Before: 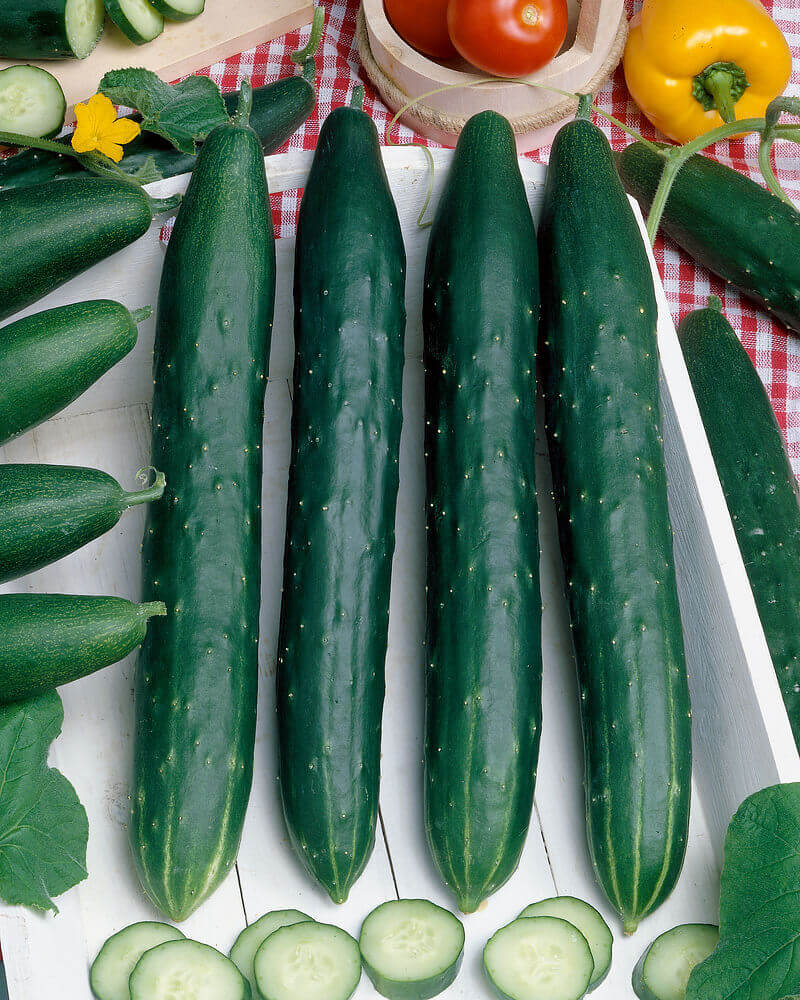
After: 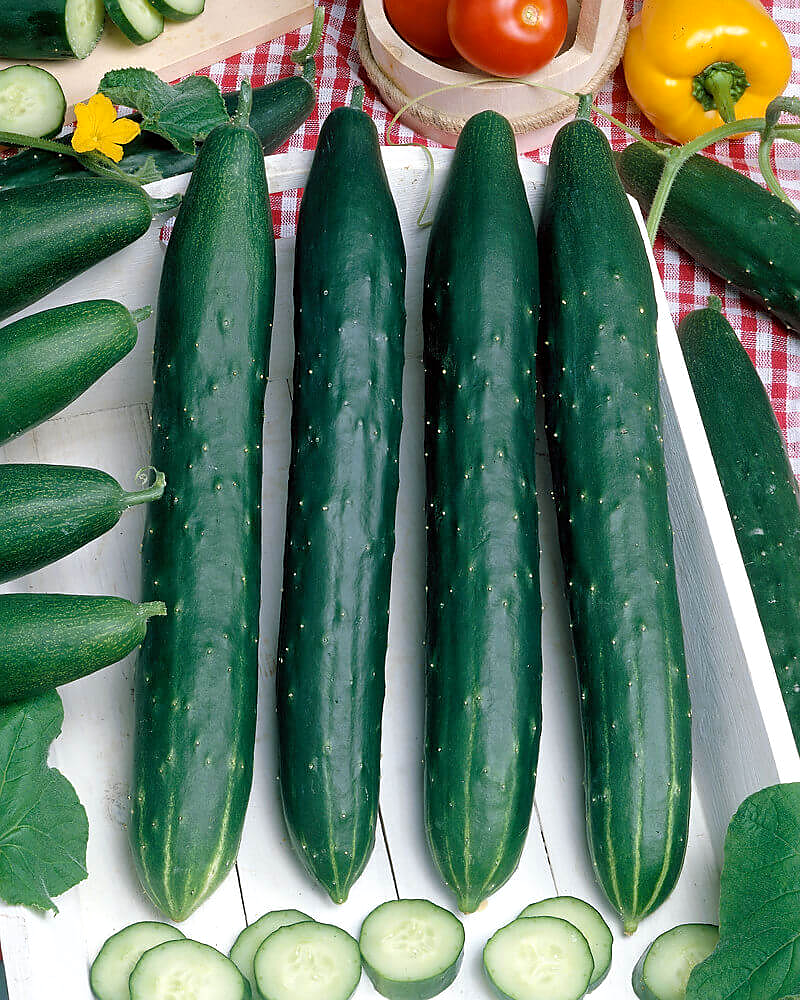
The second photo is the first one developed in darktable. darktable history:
levels: levels [0, 0.474, 0.947]
sharpen: radius 1.845, amount 0.395, threshold 1.251
